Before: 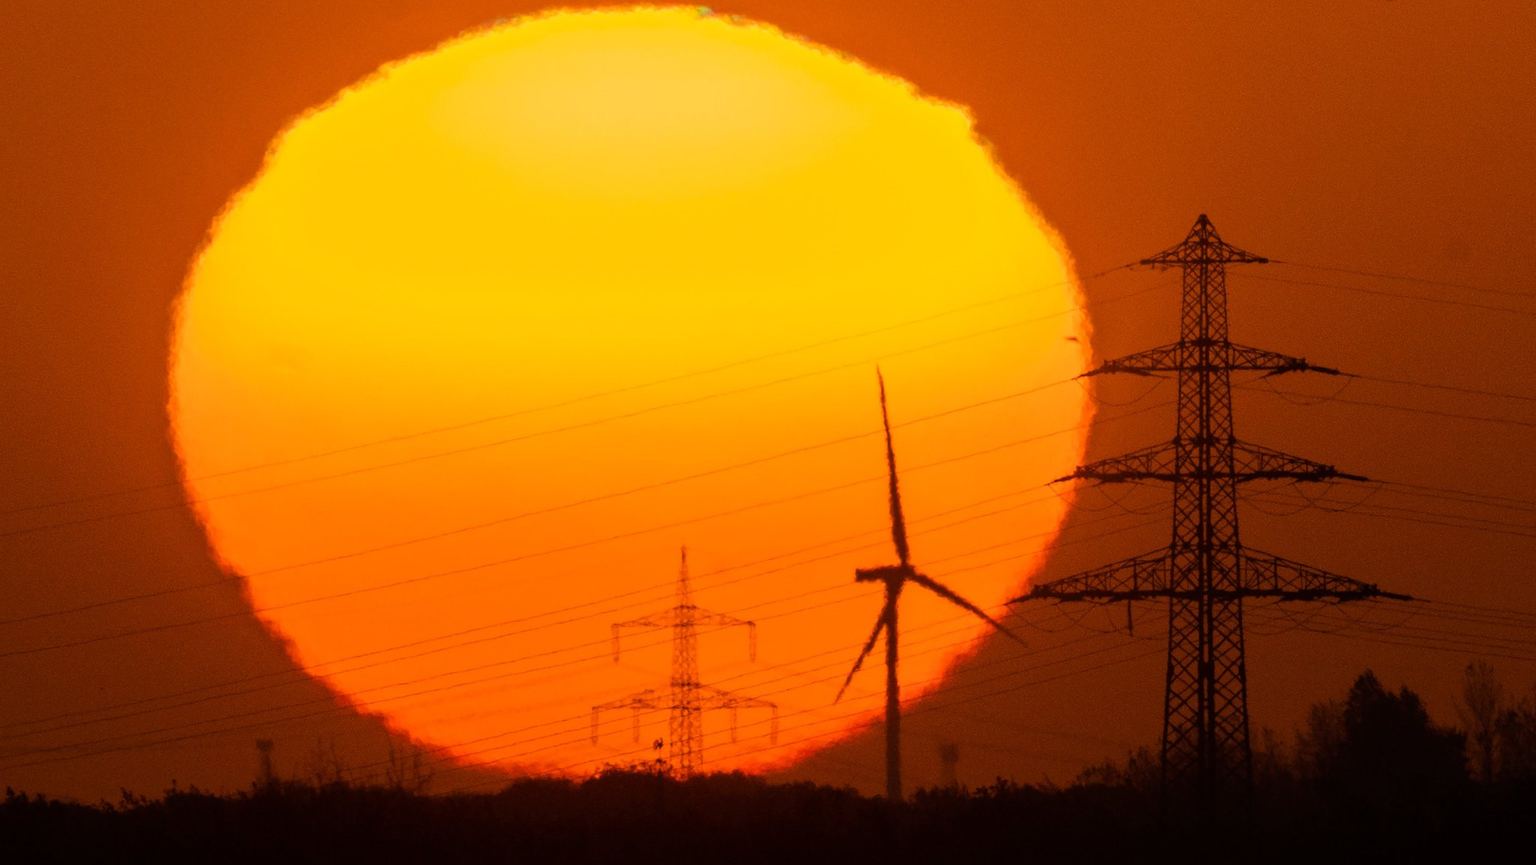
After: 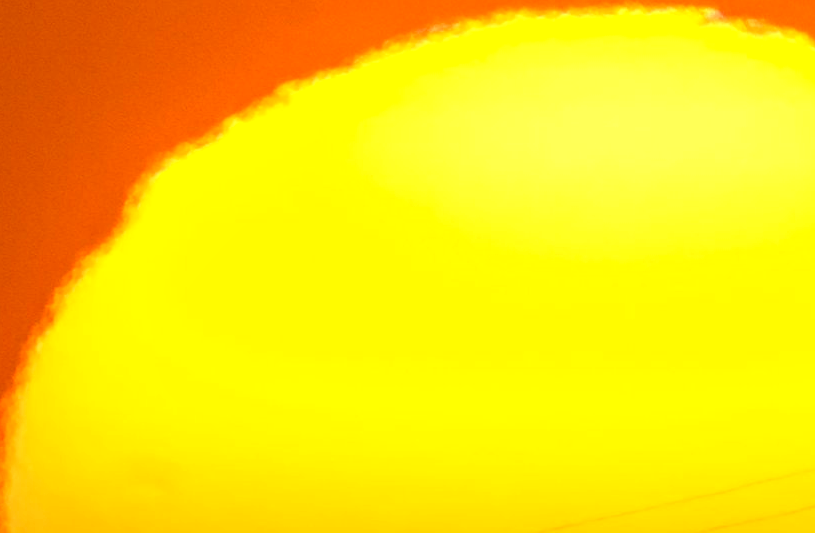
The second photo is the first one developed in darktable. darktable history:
tone equalizer: -8 EV -0.749 EV, -7 EV -0.668 EV, -6 EV -0.637 EV, -5 EV -0.382 EV, -3 EV 0.399 EV, -2 EV 0.6 EV, -1 EV 0.681 EV, +0 EV 0.736 EV
crop and rotate: left 11.226%, top 0.09%, right 48.95%, bottom 53.676%
exposure: black level correction 0.005, exposure 0.015 EV, compensate highlight preservation false
